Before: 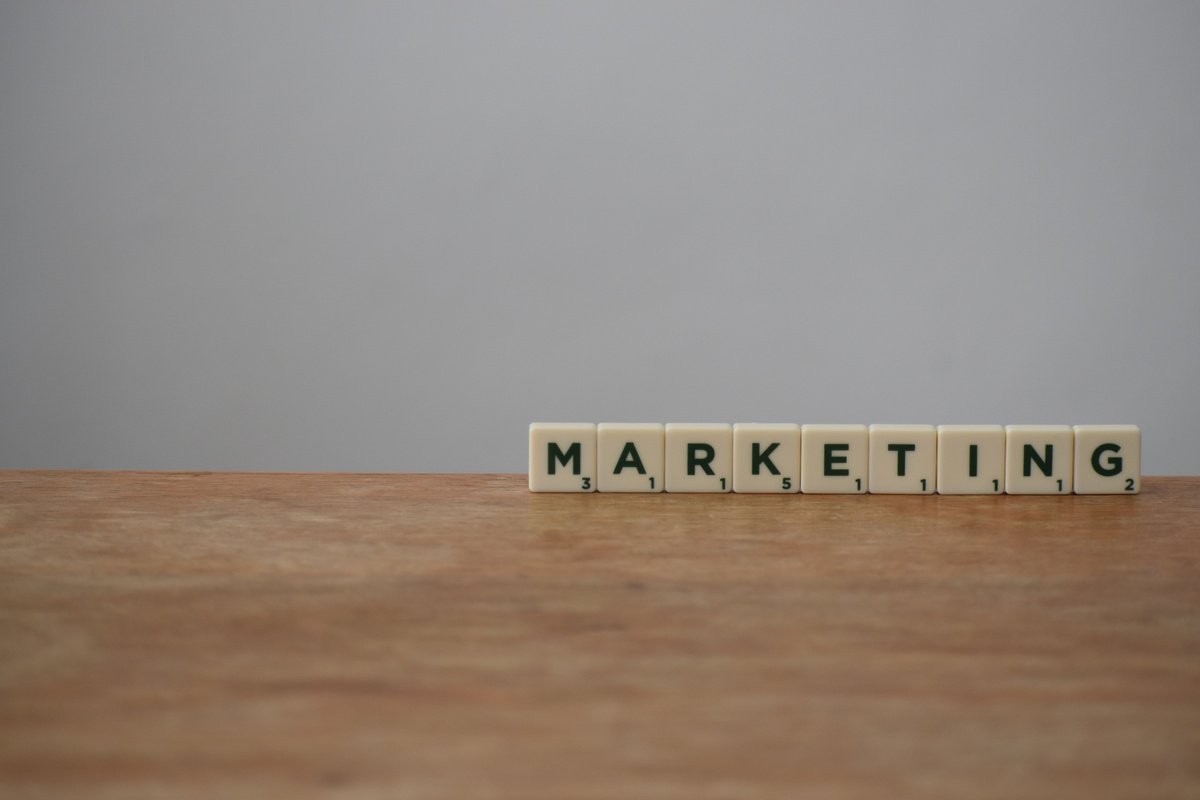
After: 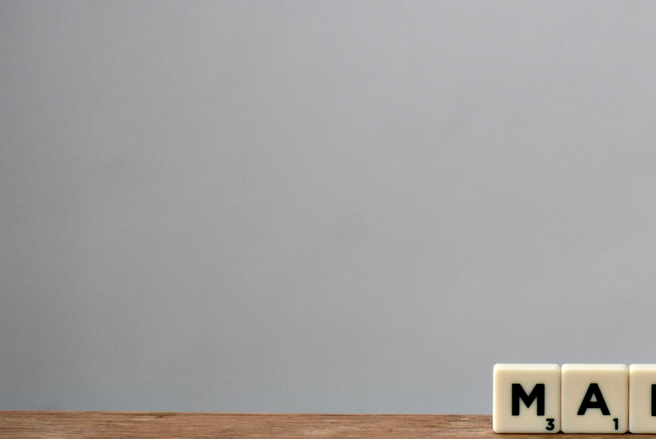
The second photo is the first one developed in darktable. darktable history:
crop and rotate: left 3.047%, top 7.509%, right 42.236%, bottom 37.598%
contrast equalizer: octaves 7, y [[0.6 ×6], [0.55 ×6], [0 ×6], [0 ×6], [0 ×6]]
tone equalizer: -8 EV -0.417 EV, -7 EV -0.389 EV, -6 EV -0.333 EV, -5 EV -0.222 EV, -3 EV 0.222 EV, -2 EV 0.333 EV, -1 EV 0.389 EV, +0 EV 0.417 EV, edges refinement/feathering 500, mask exposure compensation -1.57 EV, preserve details no
